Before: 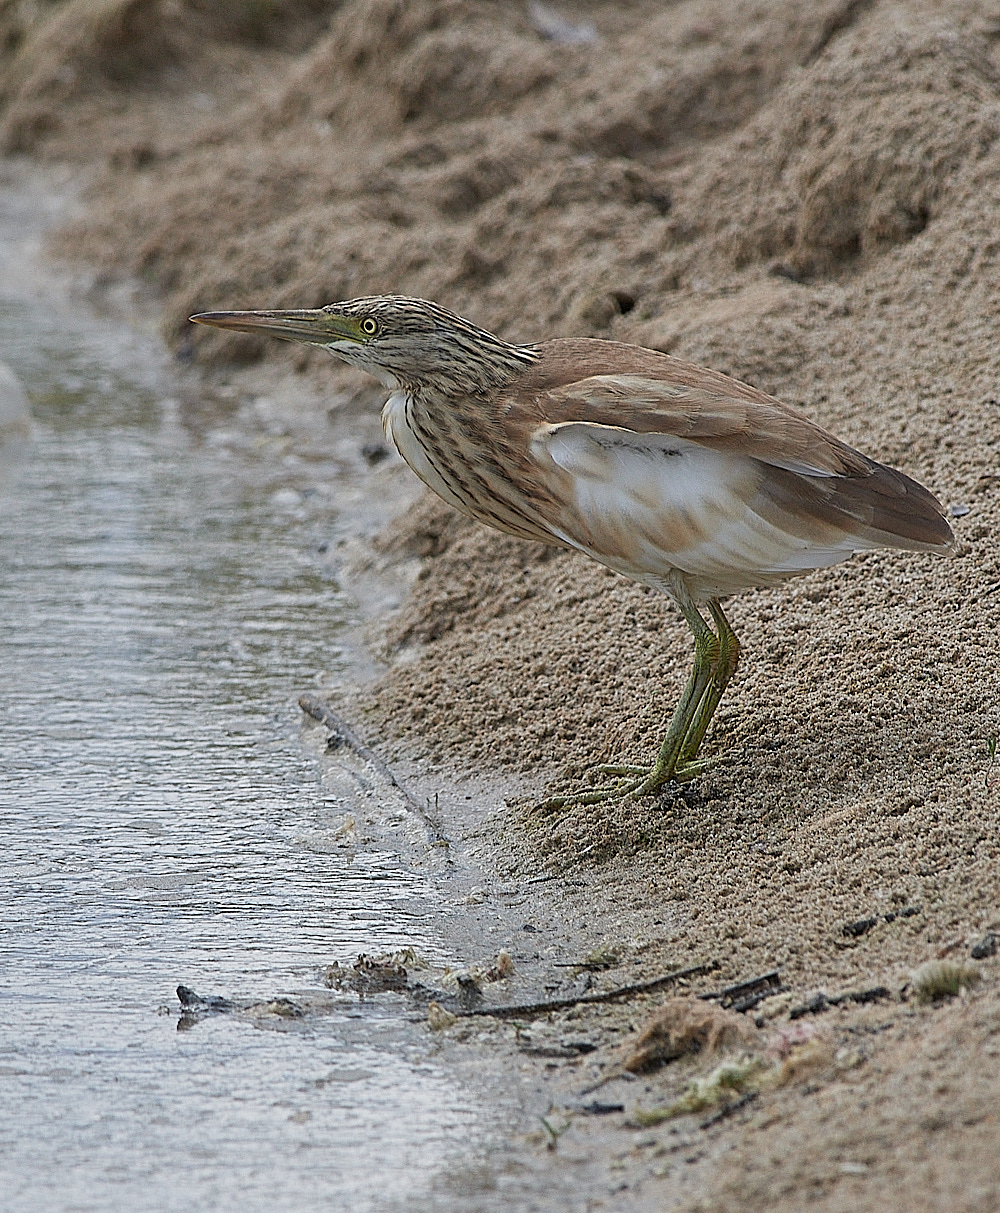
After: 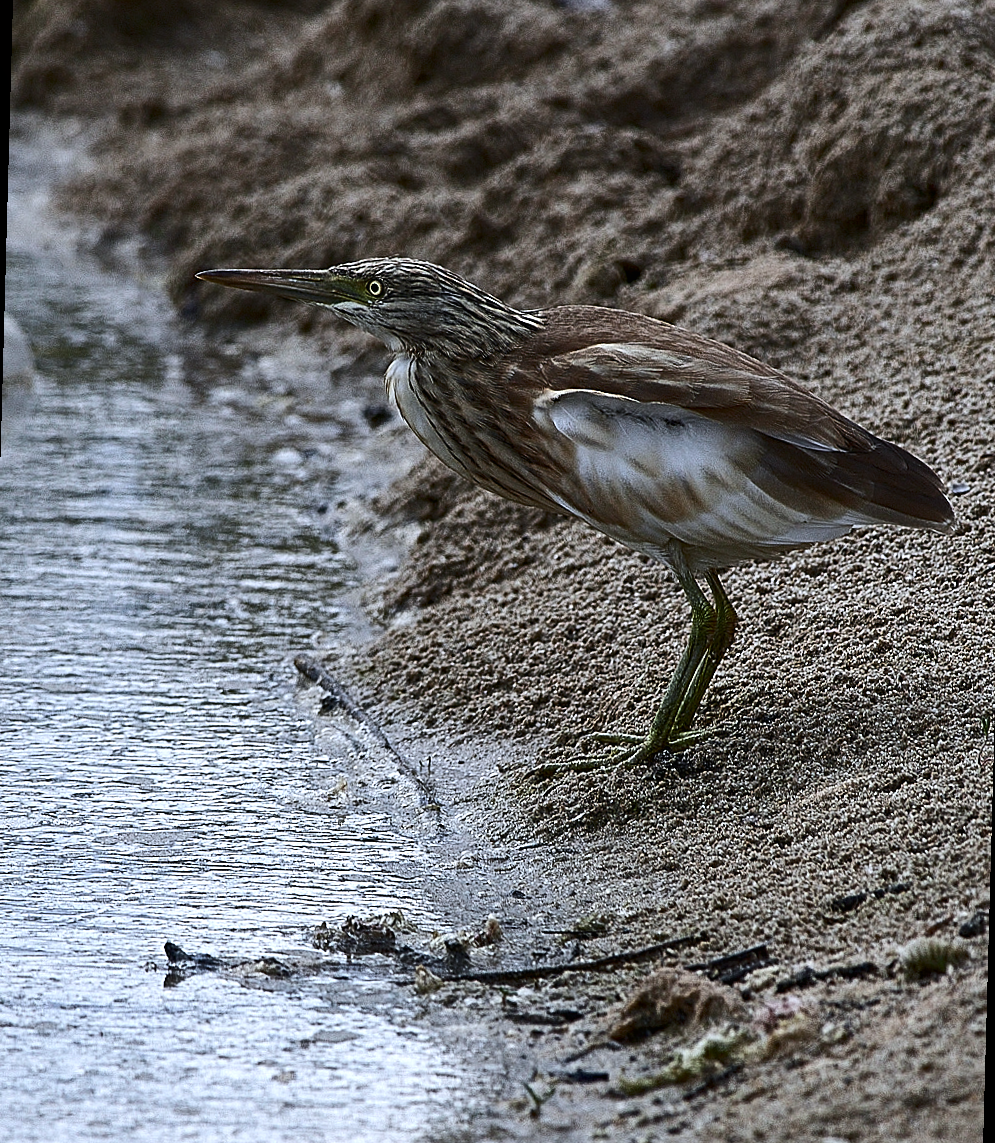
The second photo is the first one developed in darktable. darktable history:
contrast equalizer: octaves 7, y [[0.6 ×6], [0.55 ×6], [0 ×6], [0 ×6], [0 ×6]], mix -0.2
rotate and perspective: rotation 1.57°, crop left 0.018, crop right 0.982, crop top 0.039, crop bottom 0.961
exposure: black level correction -0.001, exposure 0.08 EV, compensate highlight preservation false
white balance: red 0.954, blue 1.079
haze removal: compatibility mode true, adaptive false
contrast brightness saturation: contrast 0.12, brightness -0.12, saturation 0.2
color balance rgb: perceptual saturation grading › highlights -31.88%, perceptual saturation grading › mid-tones 5.8%, perceptual saturation grading › shadows 18.12%, perceptual brilliance grading › highlights 3.62%, perceptual brilliance grading › mid-tones -18.12%, perceptual brilliance grading › shadows -41.3%
tone equalizer: -8 EV -0.417 EV, -7 EV -0.389 EV, -6 EV -0.333 EV, -5 EV -0.222 EV, -3 EV 0.222 EV, -2 EV 0.333 EV, -1 EV 0.389 EV, +0 EV 0.417 EV, edges refinement/feathering 500, mask exposure compensation -1.57 EV, preserve details no
